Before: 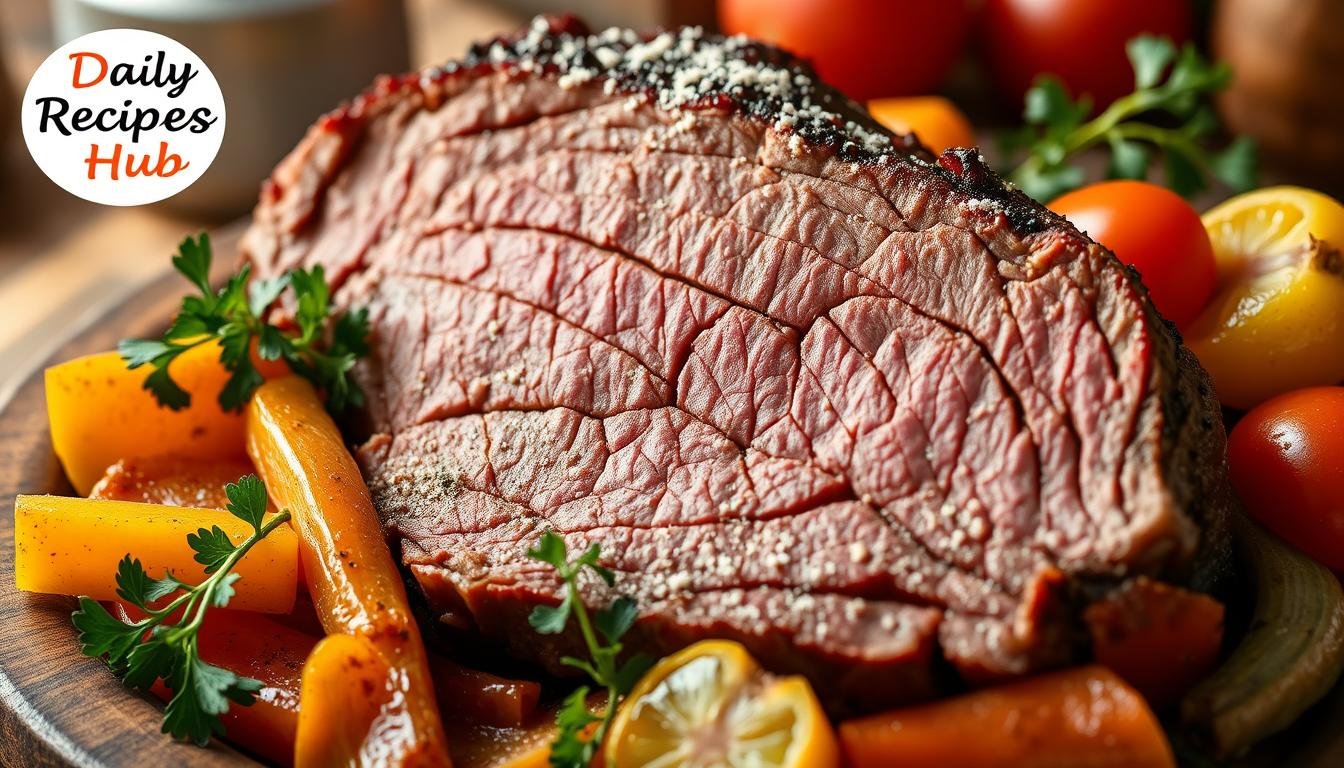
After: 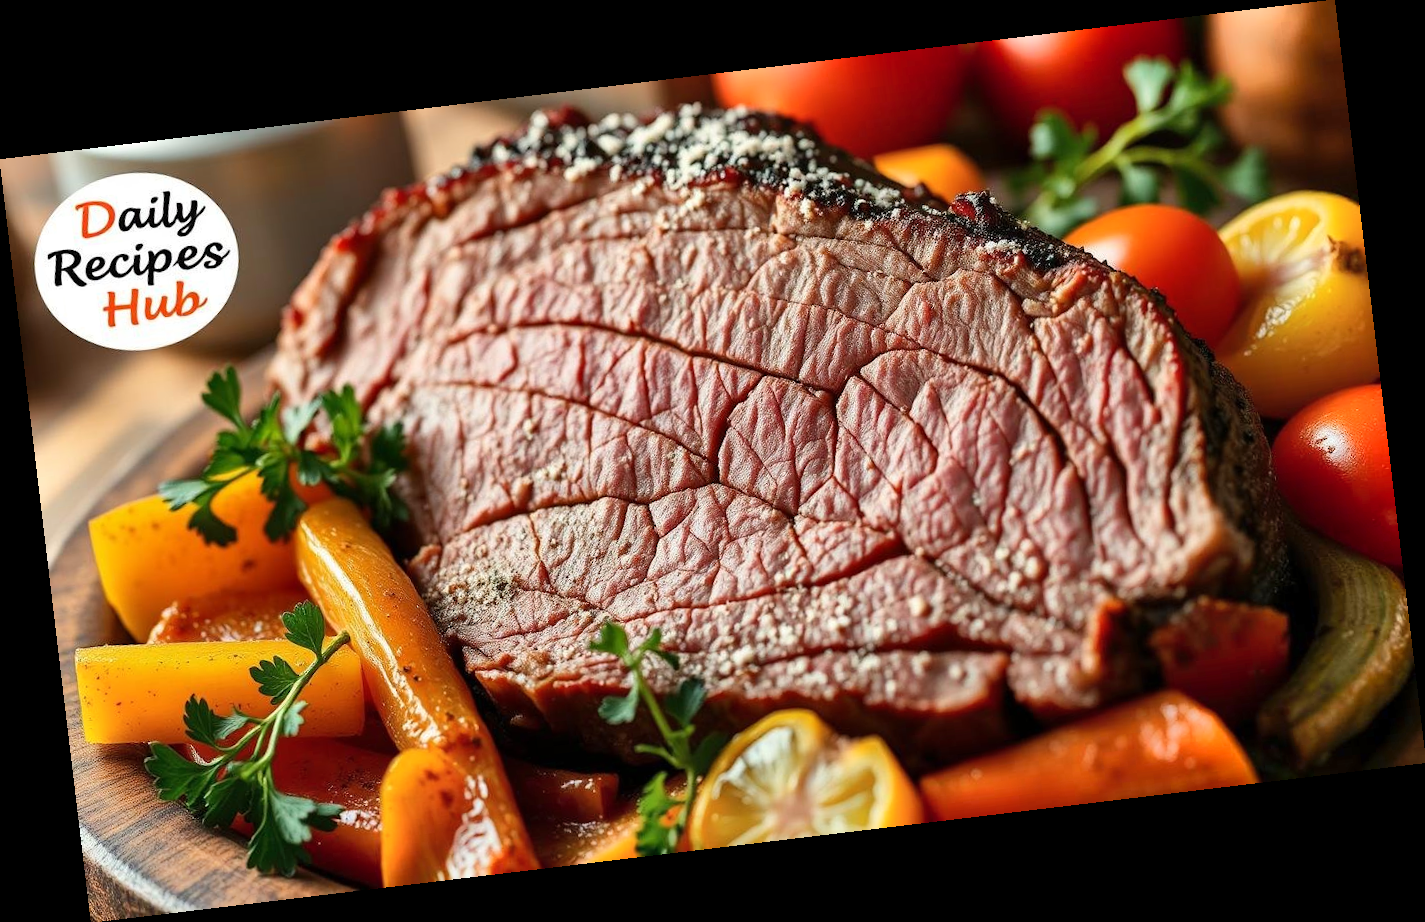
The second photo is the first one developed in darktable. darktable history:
shadows and highlights: soften with gaussian
rotate and perspective: rotation -6.83°, automatic cropping off
